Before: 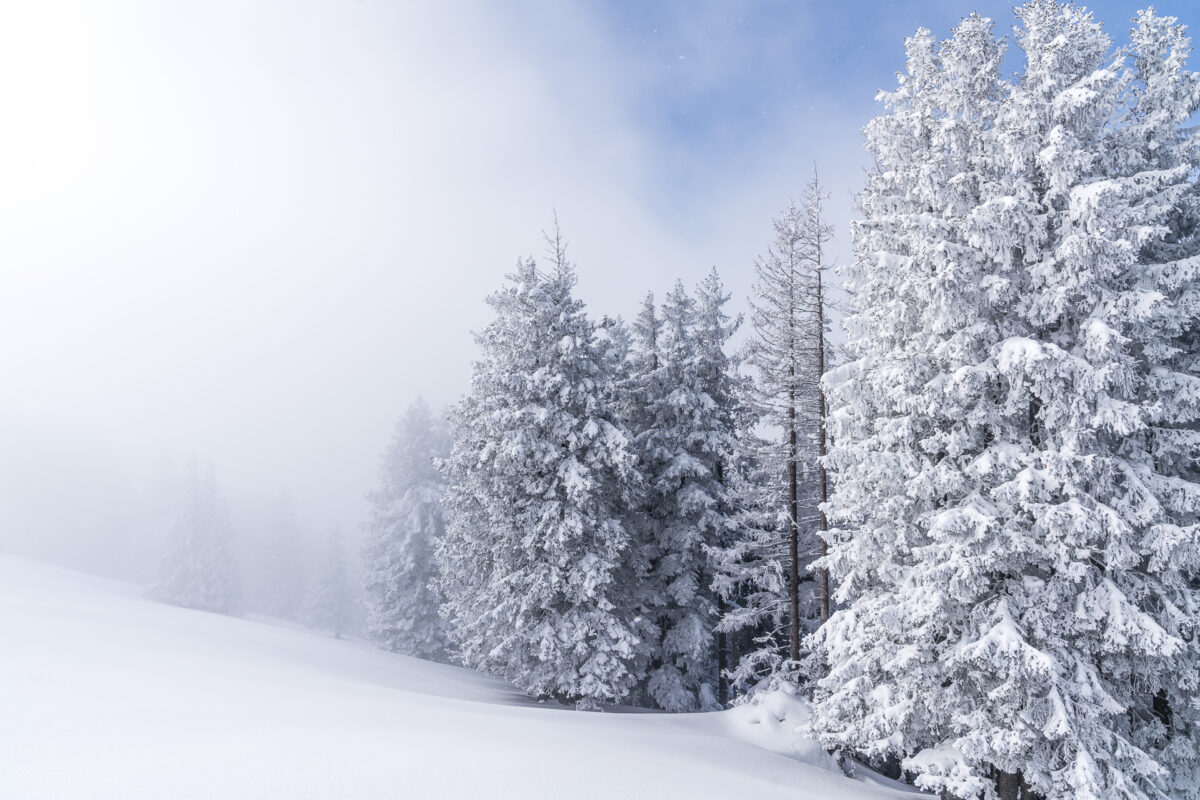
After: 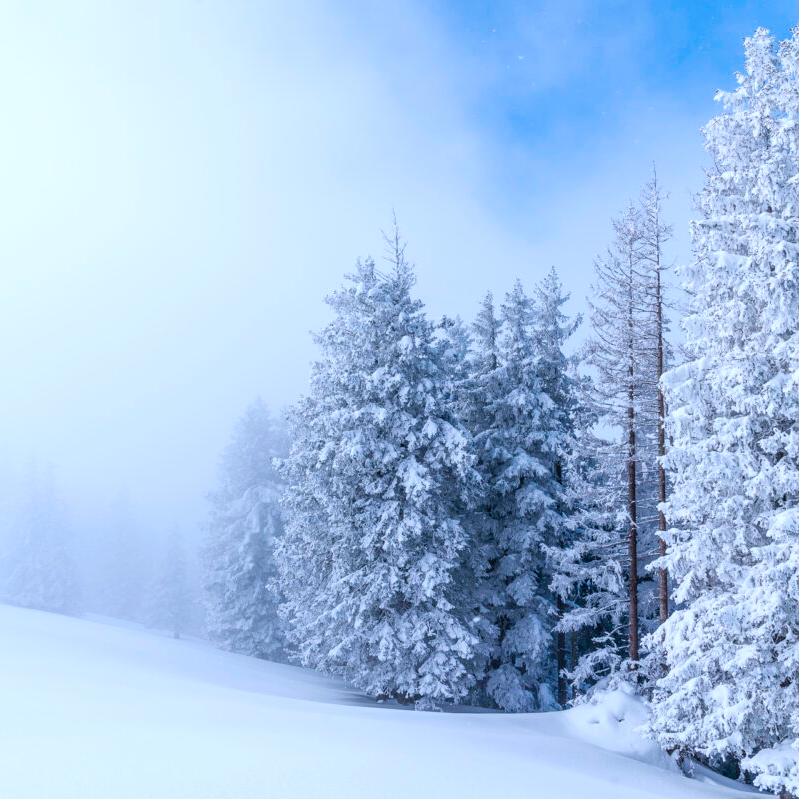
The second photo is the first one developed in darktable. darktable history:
color correction: highlights a* -2.34, highlights b* -18.24
crop and rotate: left 13.469%, right 19.933%
color balance rgb: perceptual saturation grading › global saturation 54.511%, perceptual saturation grading › highlights -50.429%, perceptual saturation grading › mid-tones 39.29%, perceptual saturation grading › shadows 30.51%, global vibrance 20%
